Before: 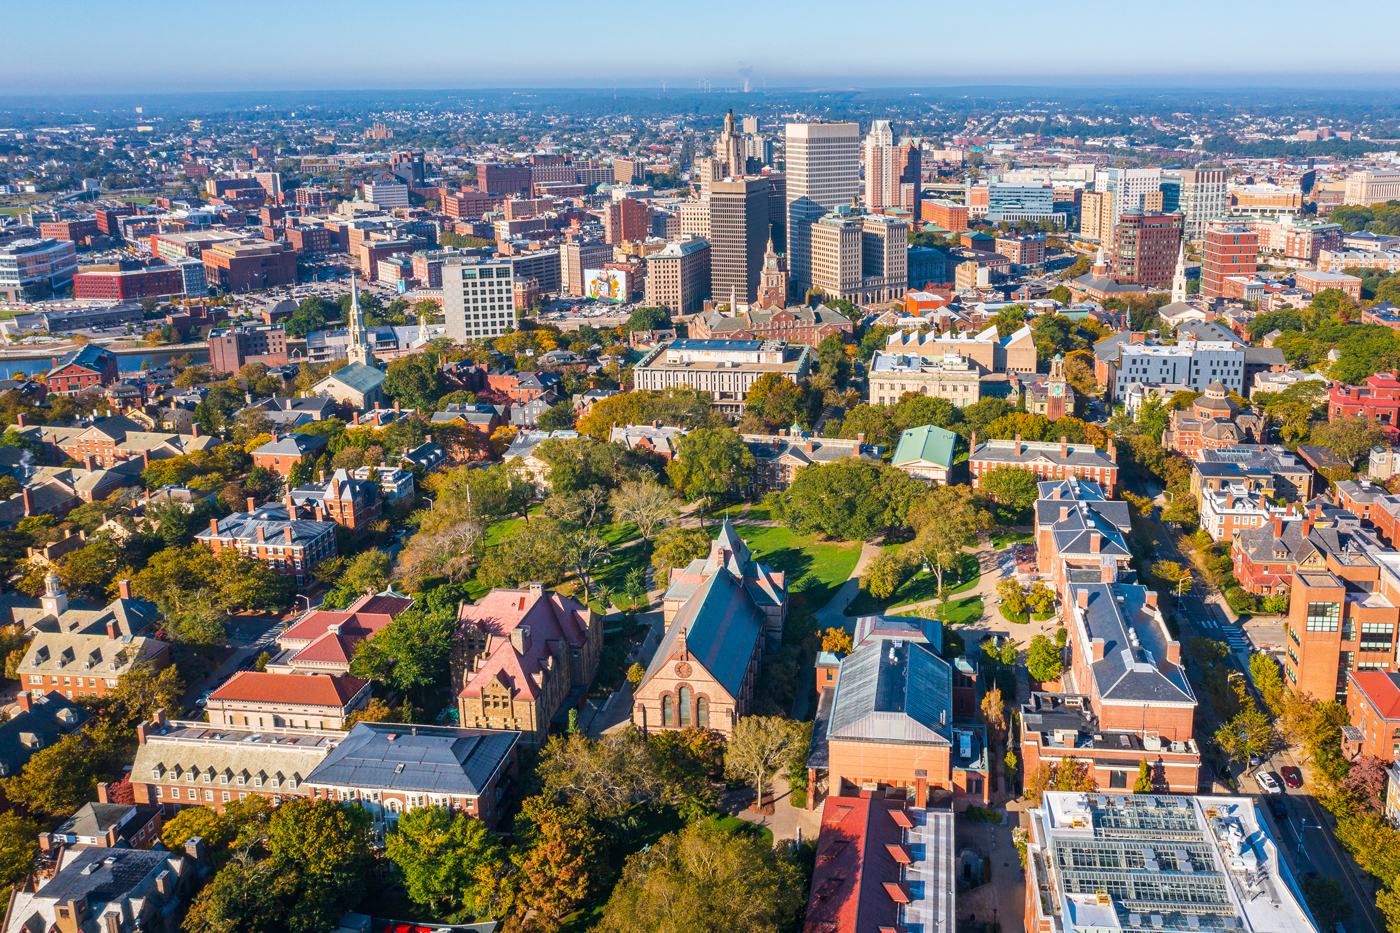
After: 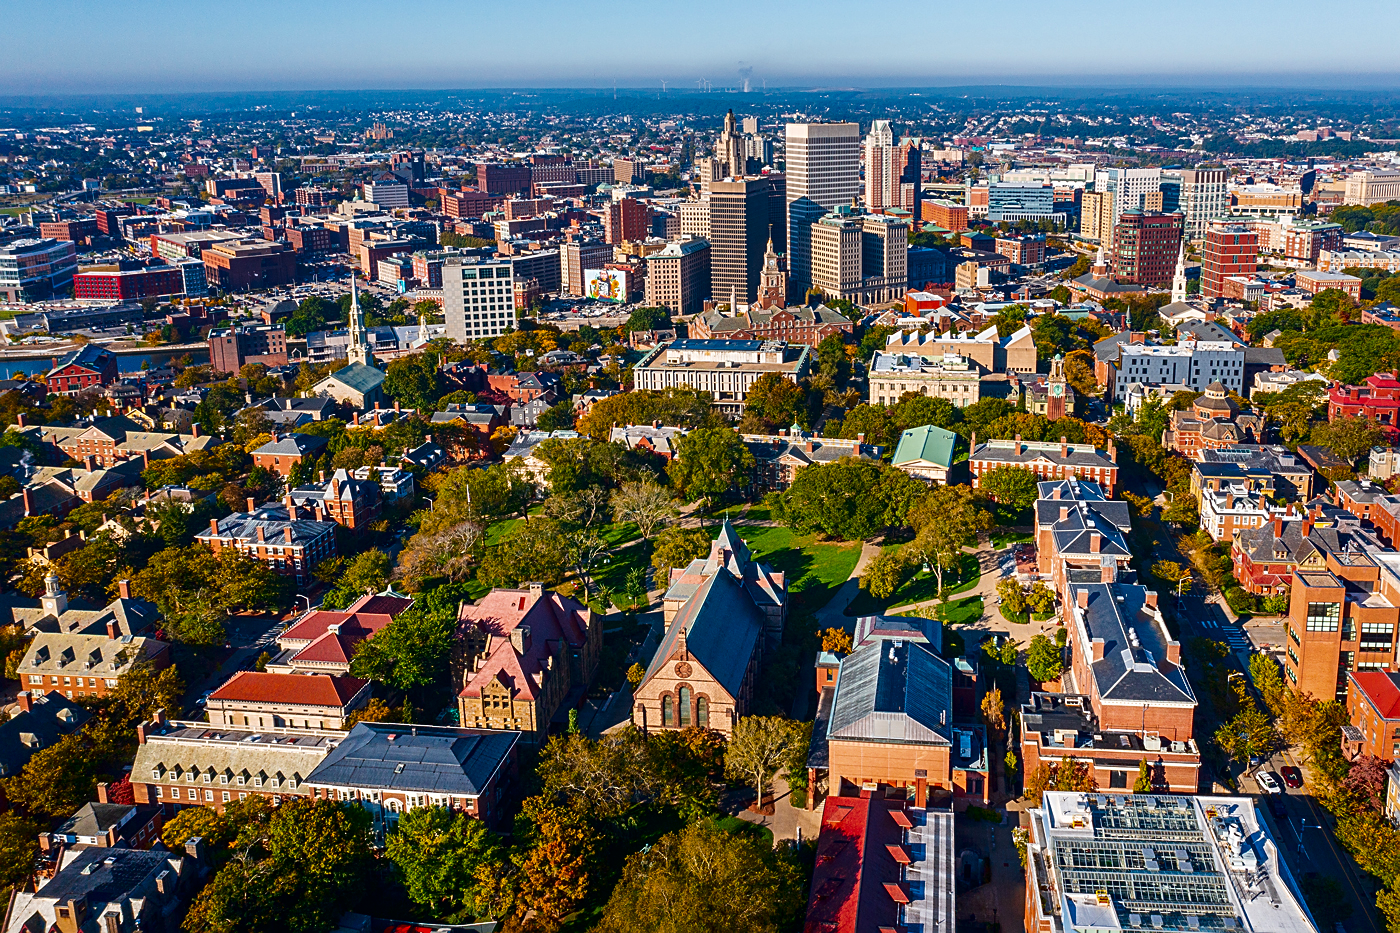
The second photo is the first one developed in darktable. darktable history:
sharpen: on, module defaults
contrast brightness saturation: contrast 0.096, brightness -0.269, saturation 0.143
